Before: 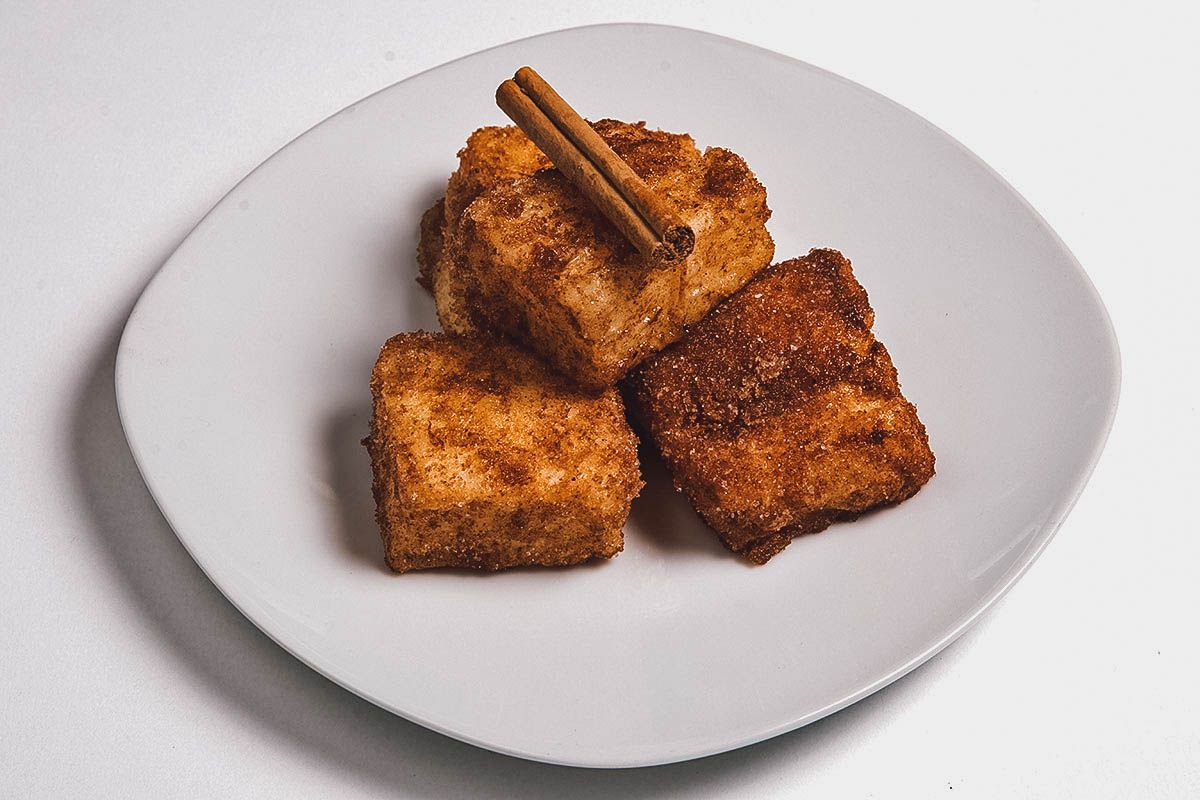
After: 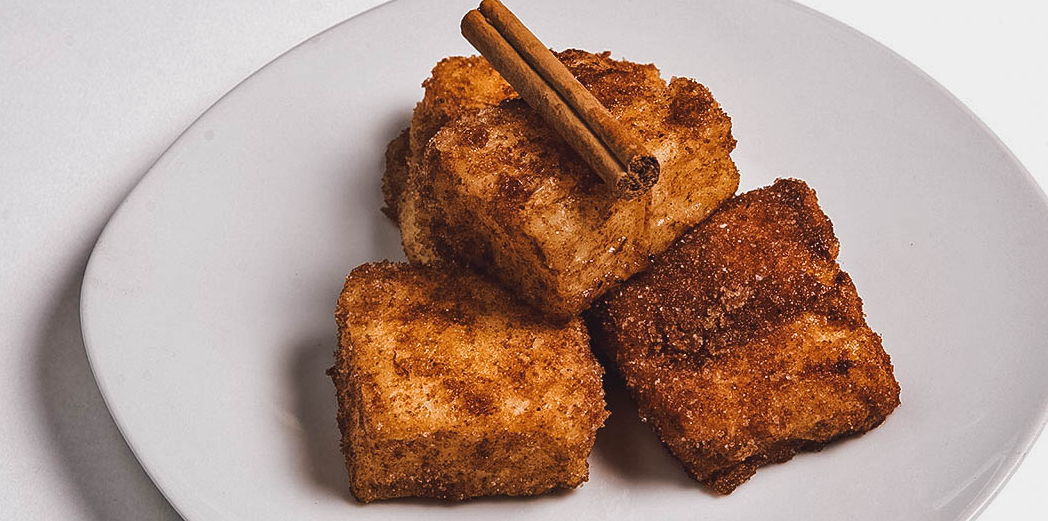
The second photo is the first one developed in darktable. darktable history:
crop: left 2.934%, top 8.822%, right 9.656%, bottom 25.967%
